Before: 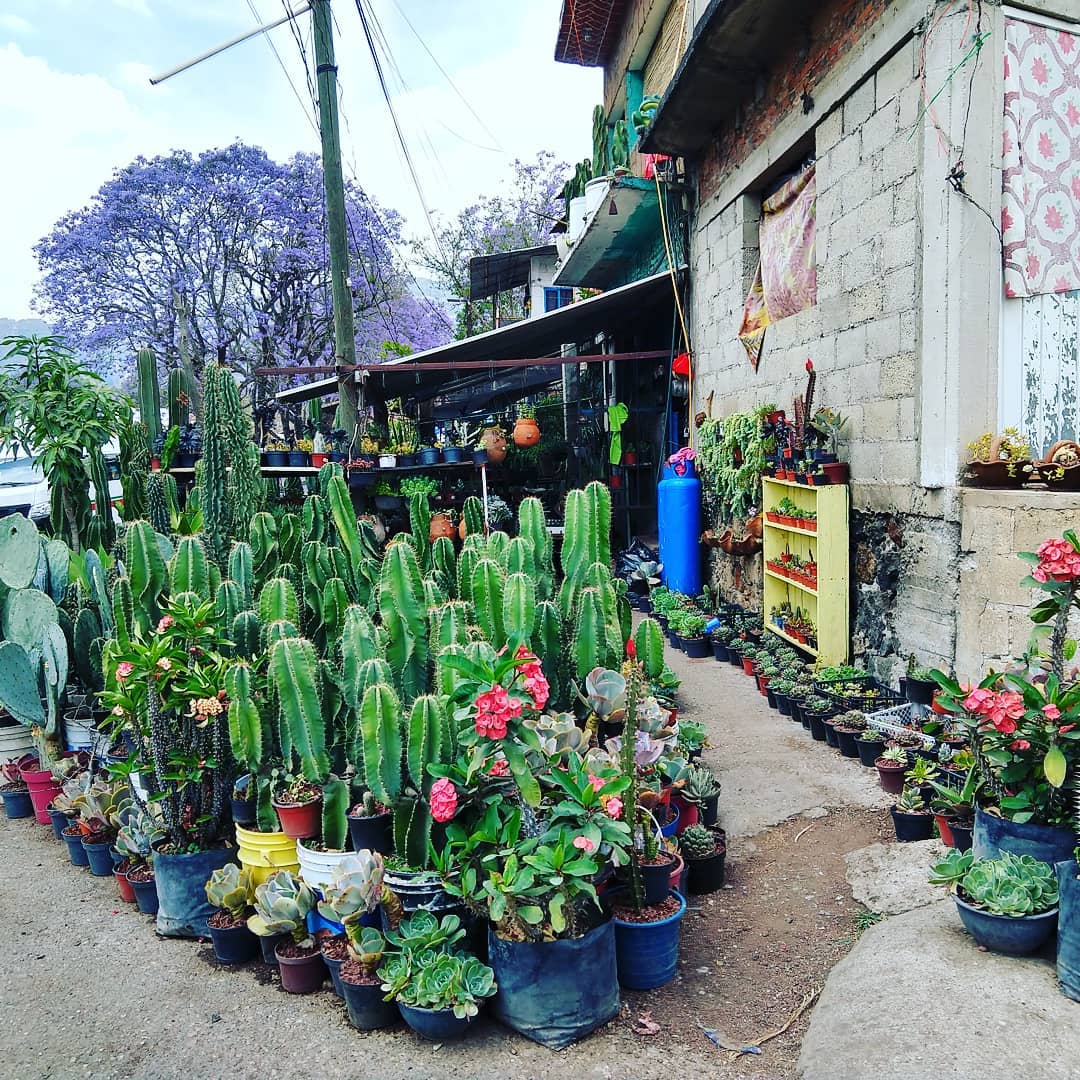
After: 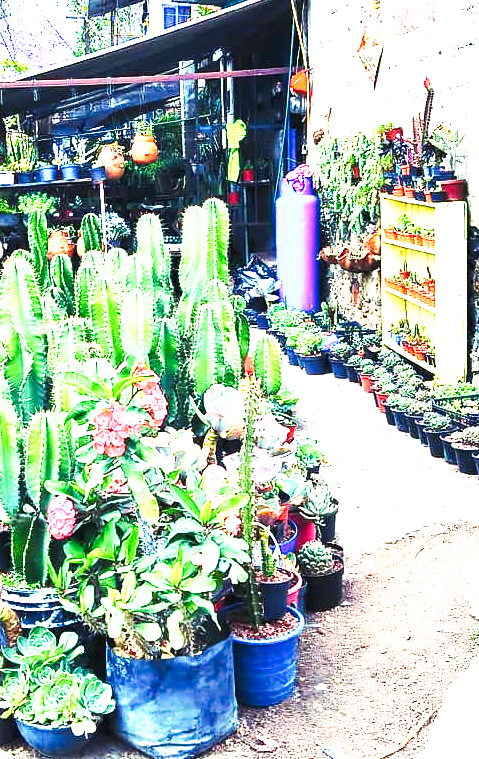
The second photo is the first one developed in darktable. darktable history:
exposure: black level correction 0, exposure 1.975 EV, compensate exposure bias true, compensate highlight preservation false
tone curve: curves: ch0 [(0, 0) (0.003, 0.003) (0.011, 0.009) (0.025, 0.022) (0.044, 0.037) (0.069, 0.051) (0.1, 0.079) (0.136, 0.114) (0.177, 0.152) (0.224, 0.212) (0.277, 0.281) (0.335, 0.358) (0.399, 0.459) (0.468, 0.573) (0.543, 0.684) (0.623, 0.779) (0.709, 0.866) (0.801, 0.949) (0.898, 0.98) (1, 1)], preserve colors none
crop: left 35.432%, top 26.233%, right 20.145%, bottom 3.432%
